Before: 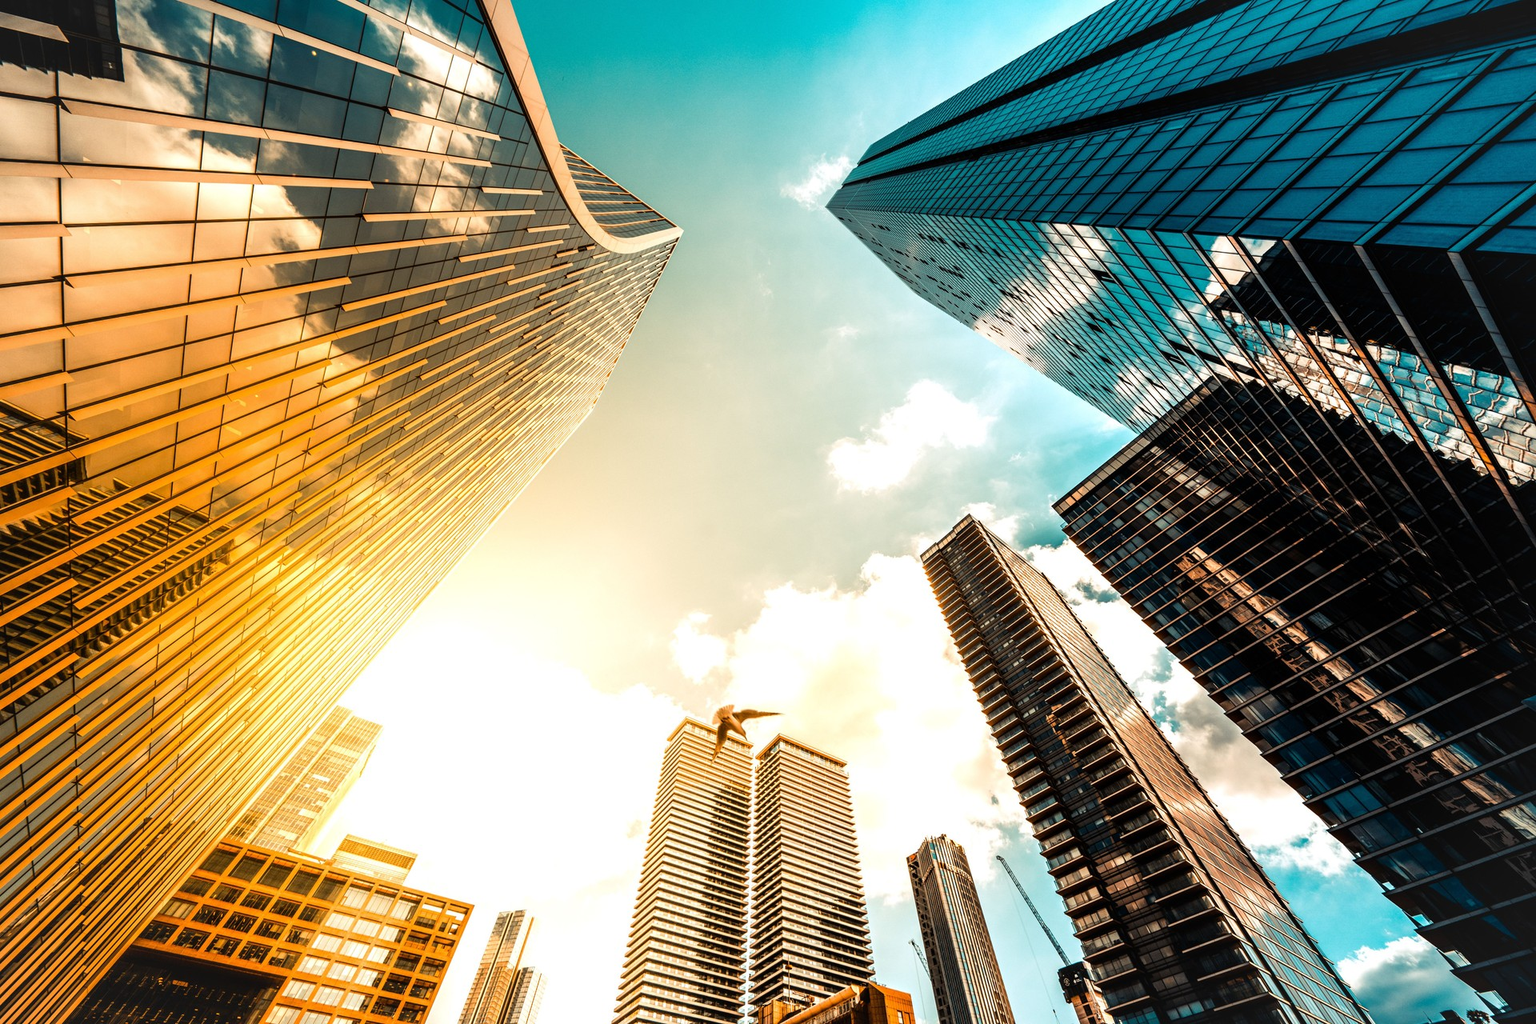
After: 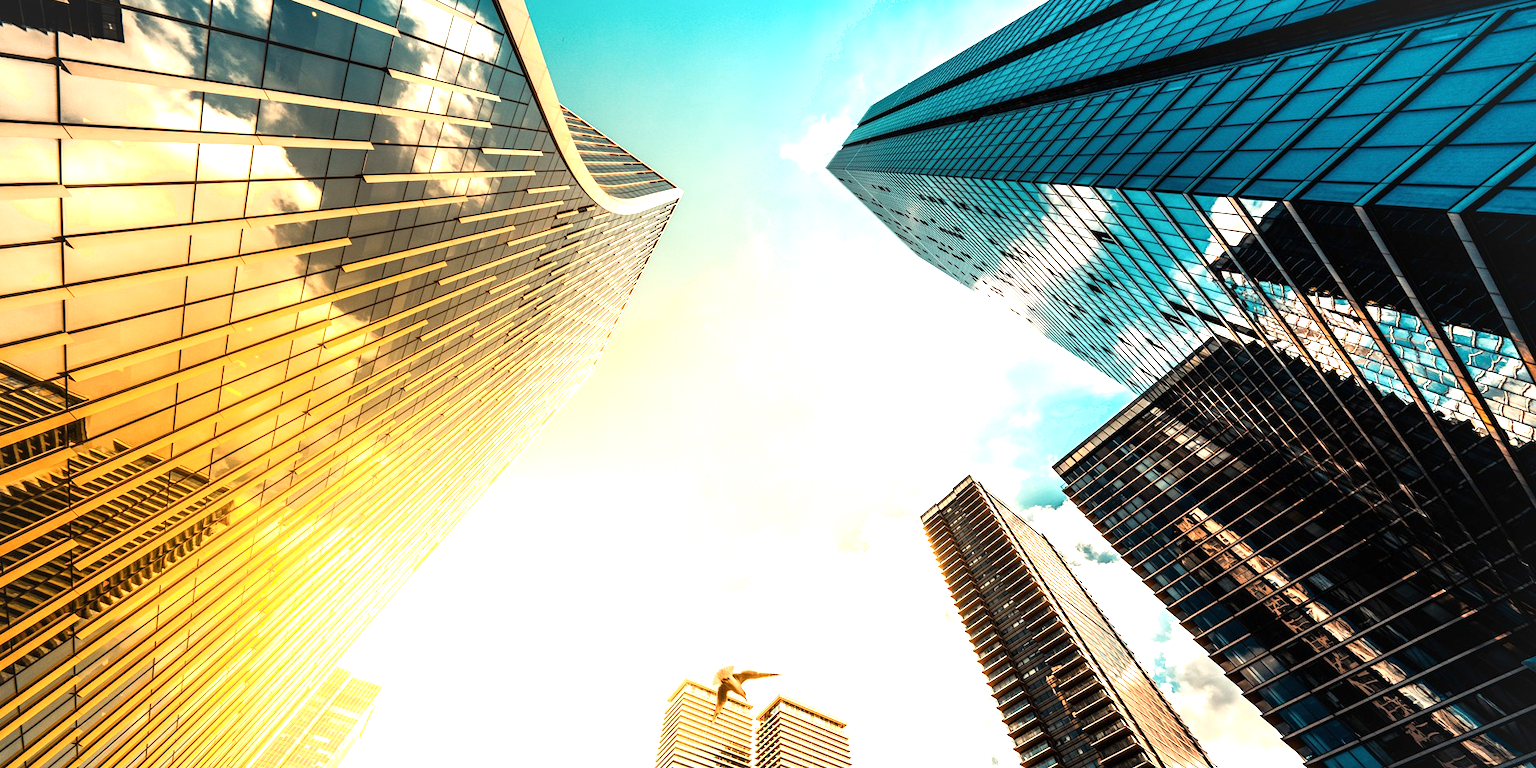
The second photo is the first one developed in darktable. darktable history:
exposure: black level correction 0, exposure 0.7 EV, compensate exposure bias true, compensate highlight preservation false
crop: top 3.857%, bottom 21.132%
shadows and highlights: shadows 0, highlights 40
